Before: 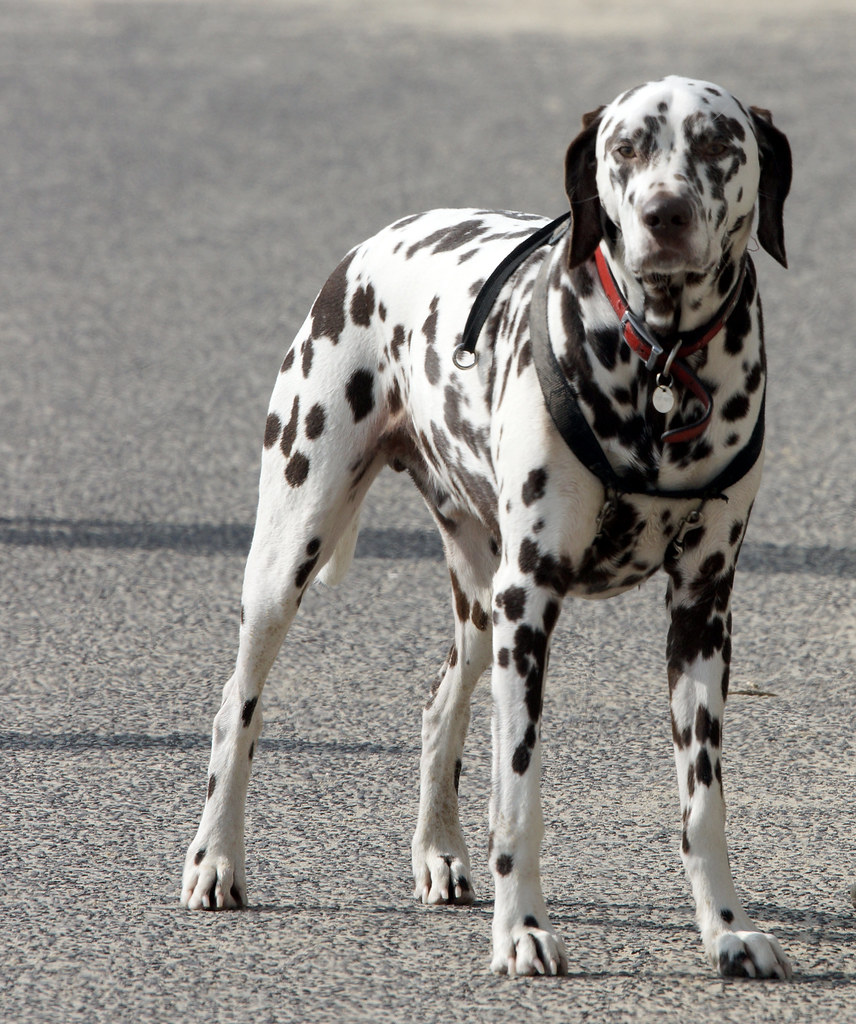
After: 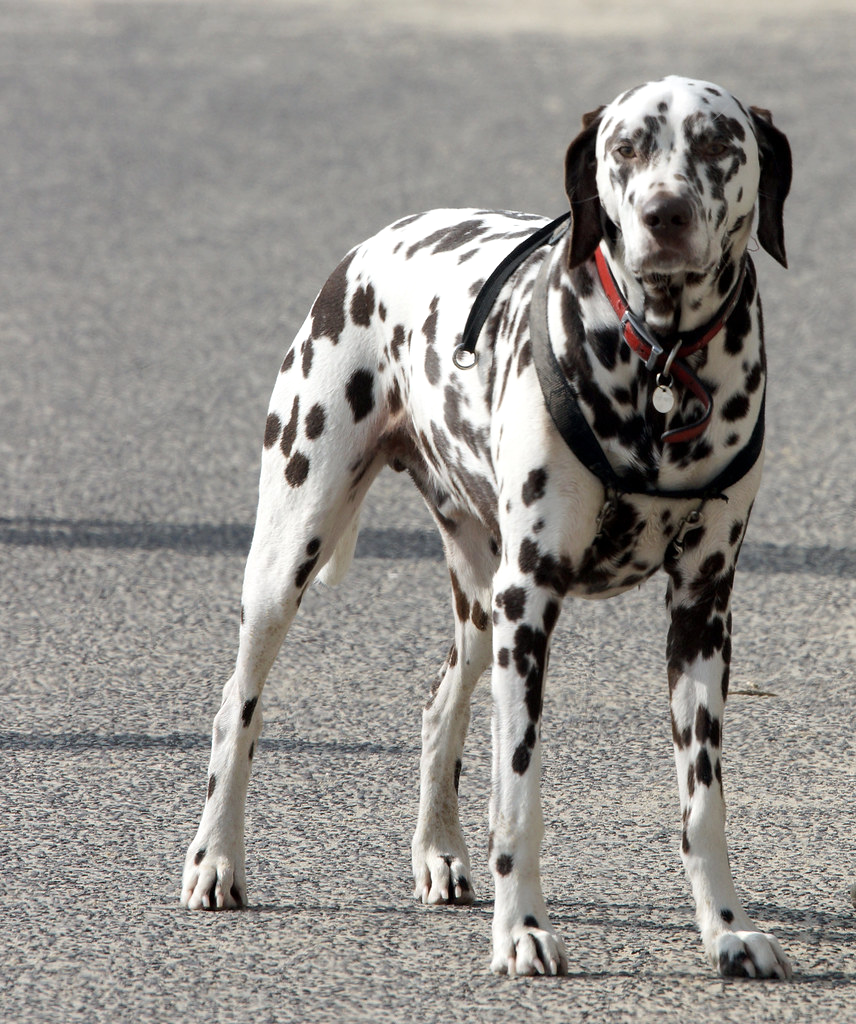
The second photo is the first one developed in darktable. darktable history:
exposure: exposure 0.132 EV, compensate highlight preservation false
